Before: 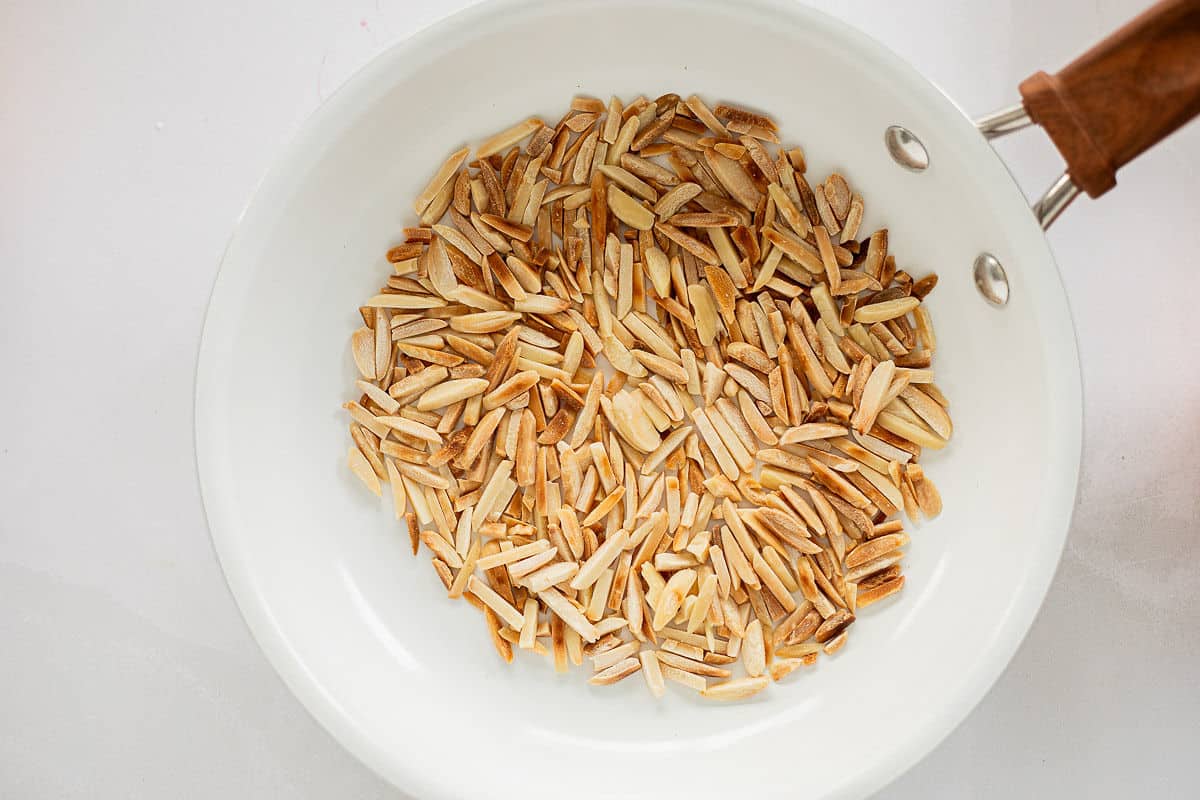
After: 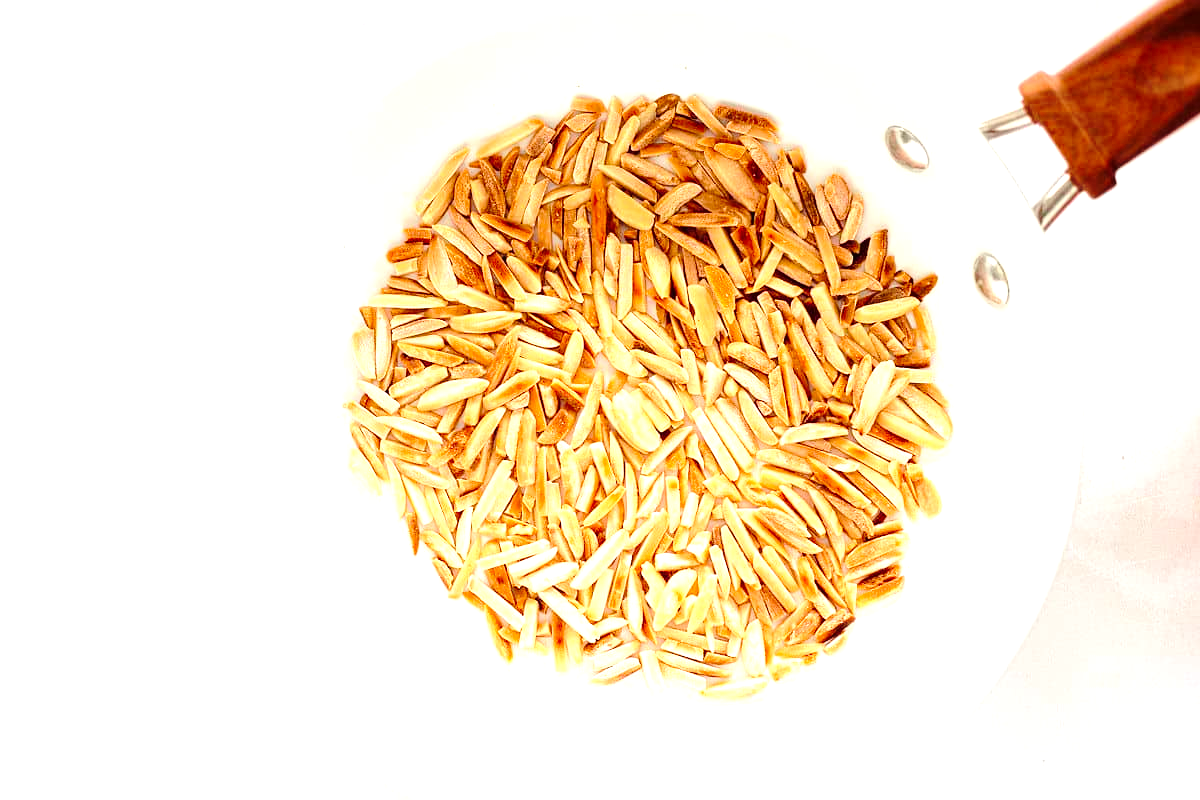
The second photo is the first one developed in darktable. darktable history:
exposure: exposure 1.139 EV, compensate highlight preservation false
base curve: curves: ch0 [(0, 0) (0.073, 0.04) (0.157, 0.139) (0.492, 0.492) (0.758, 0.758) (1, 1)], preserve colors none
tone curve: curves: ch0 [(0, 0.013) (0.036, 0.035) (0.274, 0.288) (0.504, 0.536) (0.844, 0.84) (1, 0.97)]; ch1 [(0, 0) (0.389, 0.403) (0.462, 0.48) (0.499, 0.5) (0.524, 0.529) (0.567, 0.603) (0.626, 0.651) (0.749, 0.781) (1, 1)]; ch2 [(0, 0) (0.464, 0.478) (0.5, 0.501) (0.533, 0.539) (0.599, 0.6) (0.704, 0.732) (1, 1)], color space Lab, independent channels, preserve colors none
